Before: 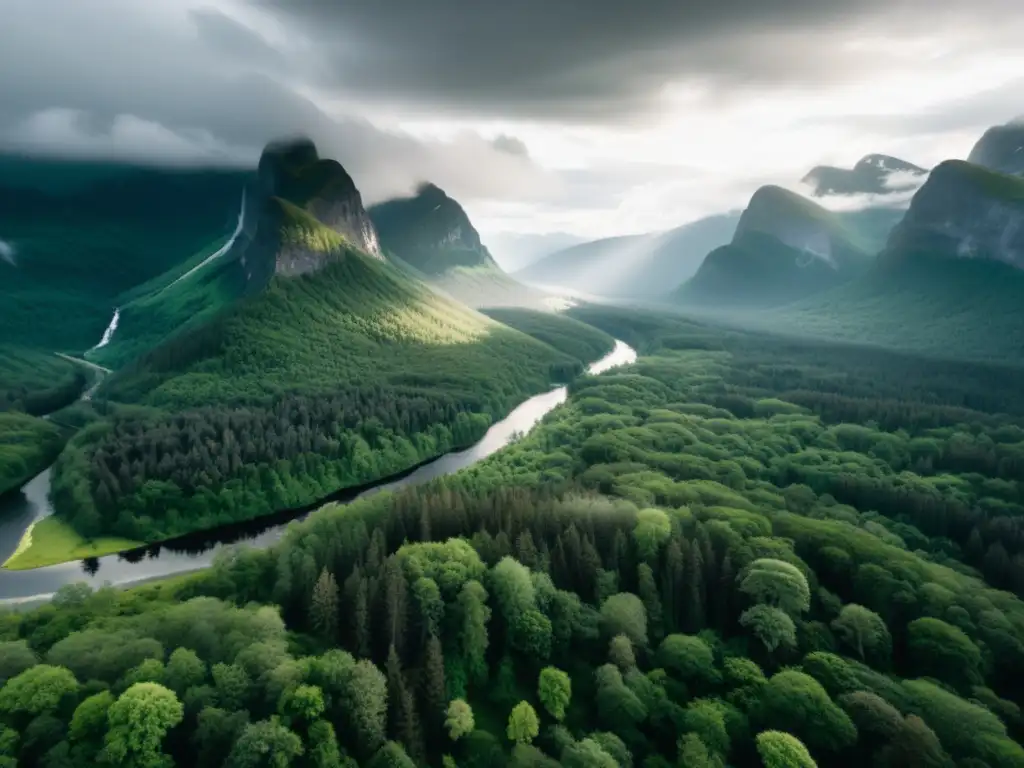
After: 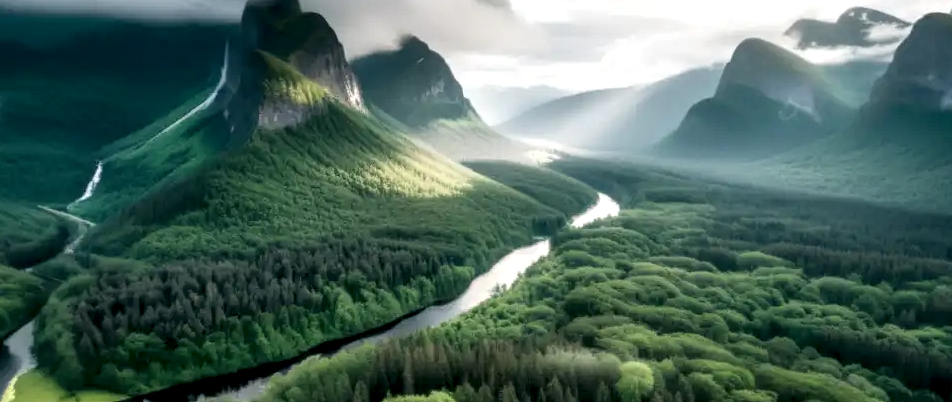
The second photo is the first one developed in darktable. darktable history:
crop: left 1.744%, top 19.225%, right 5.069%, bottom 28.357%
local contrast: detail 150%
